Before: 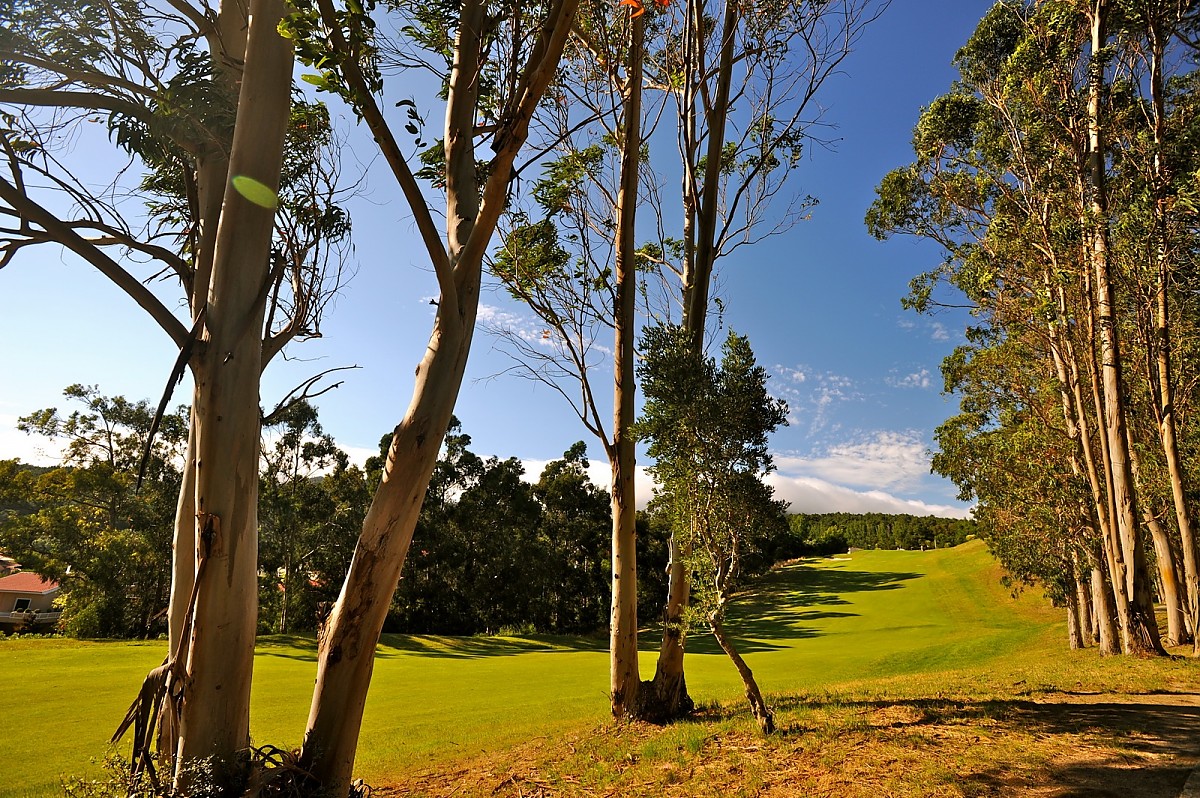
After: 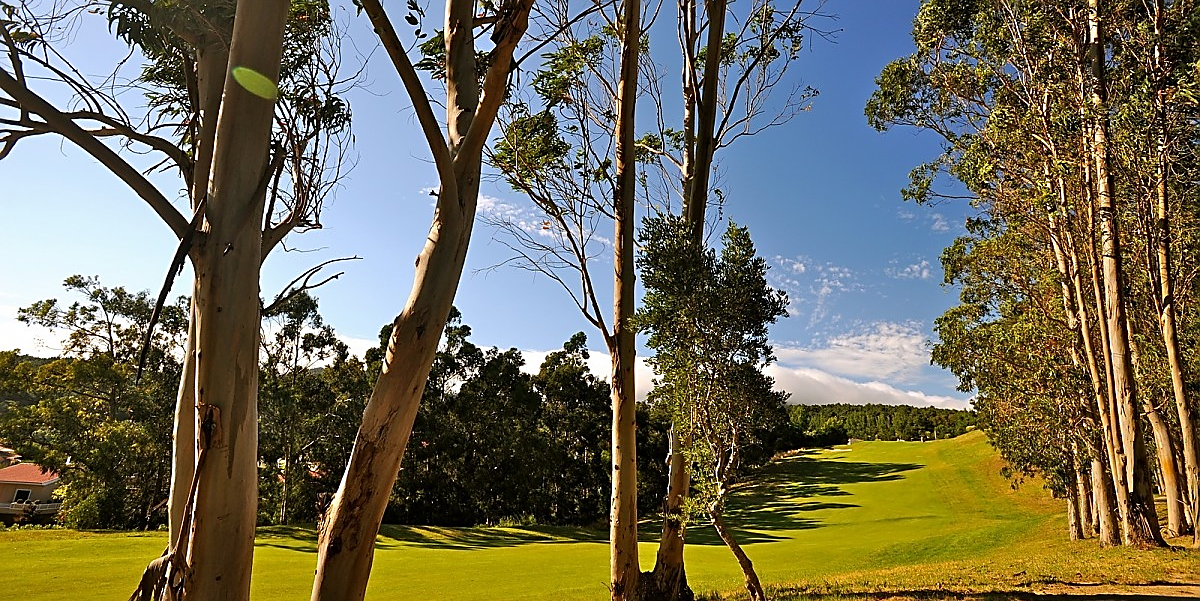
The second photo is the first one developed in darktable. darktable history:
crop: top 13.723%, bottom 10.931%
sharpen: on, module defaults
